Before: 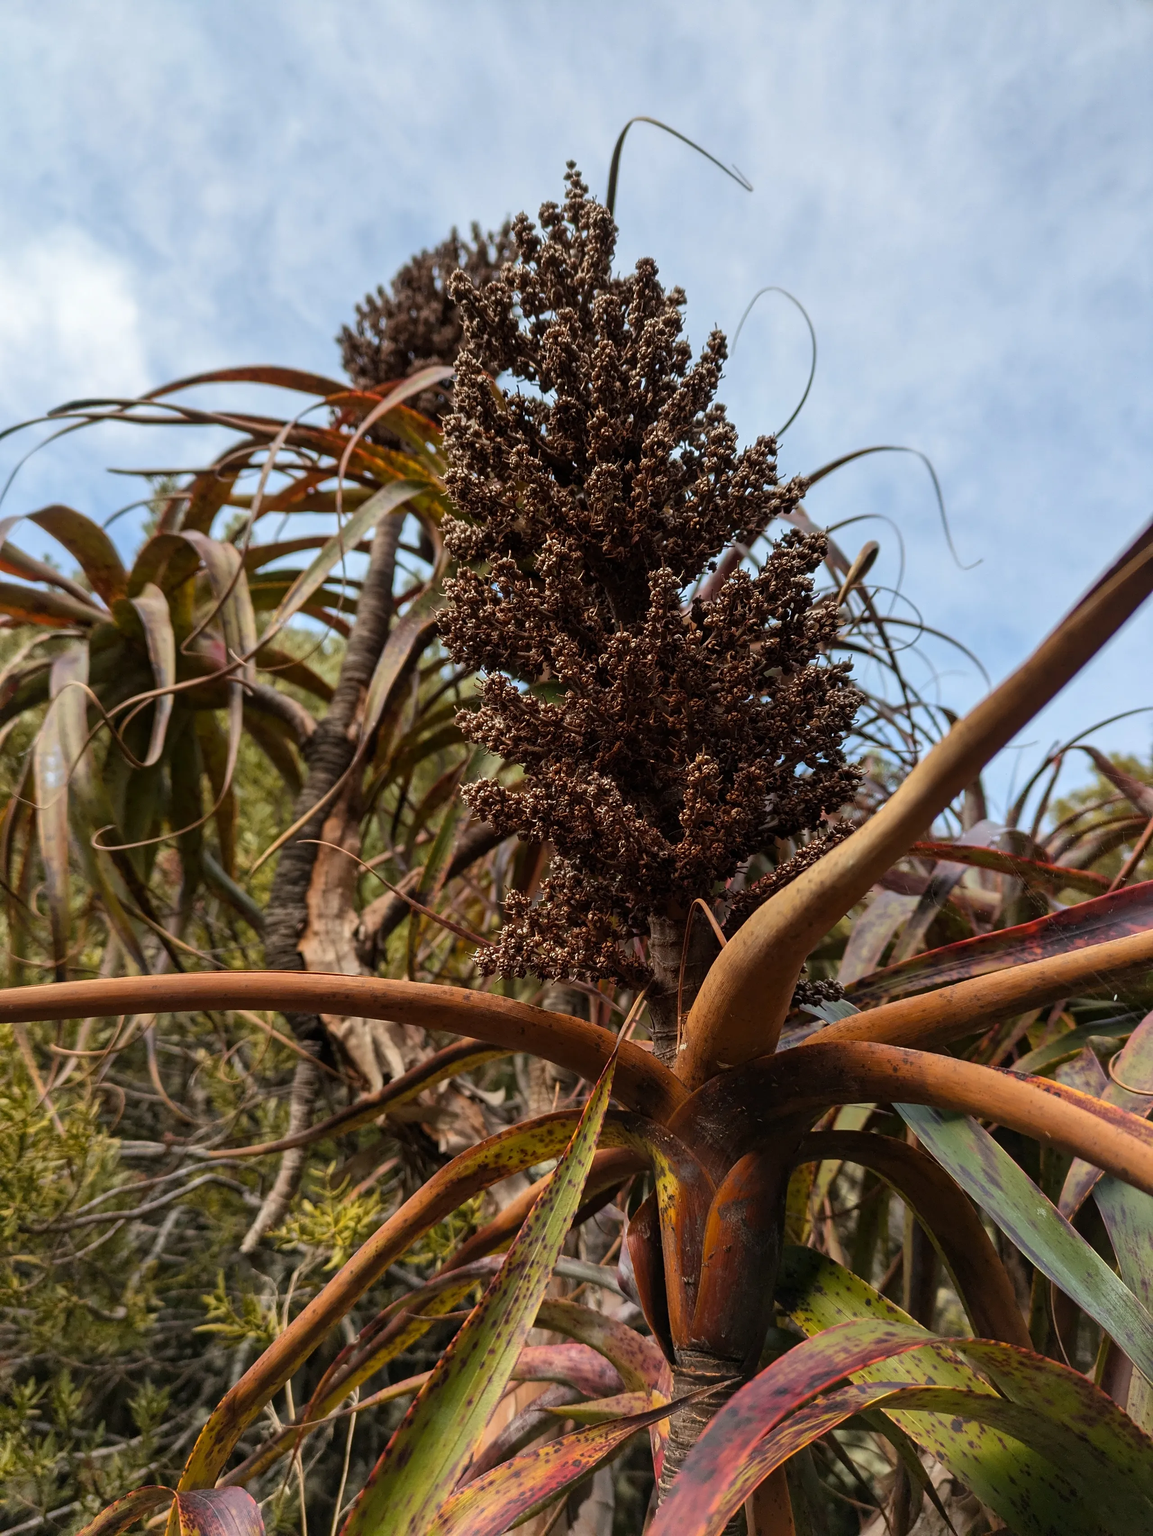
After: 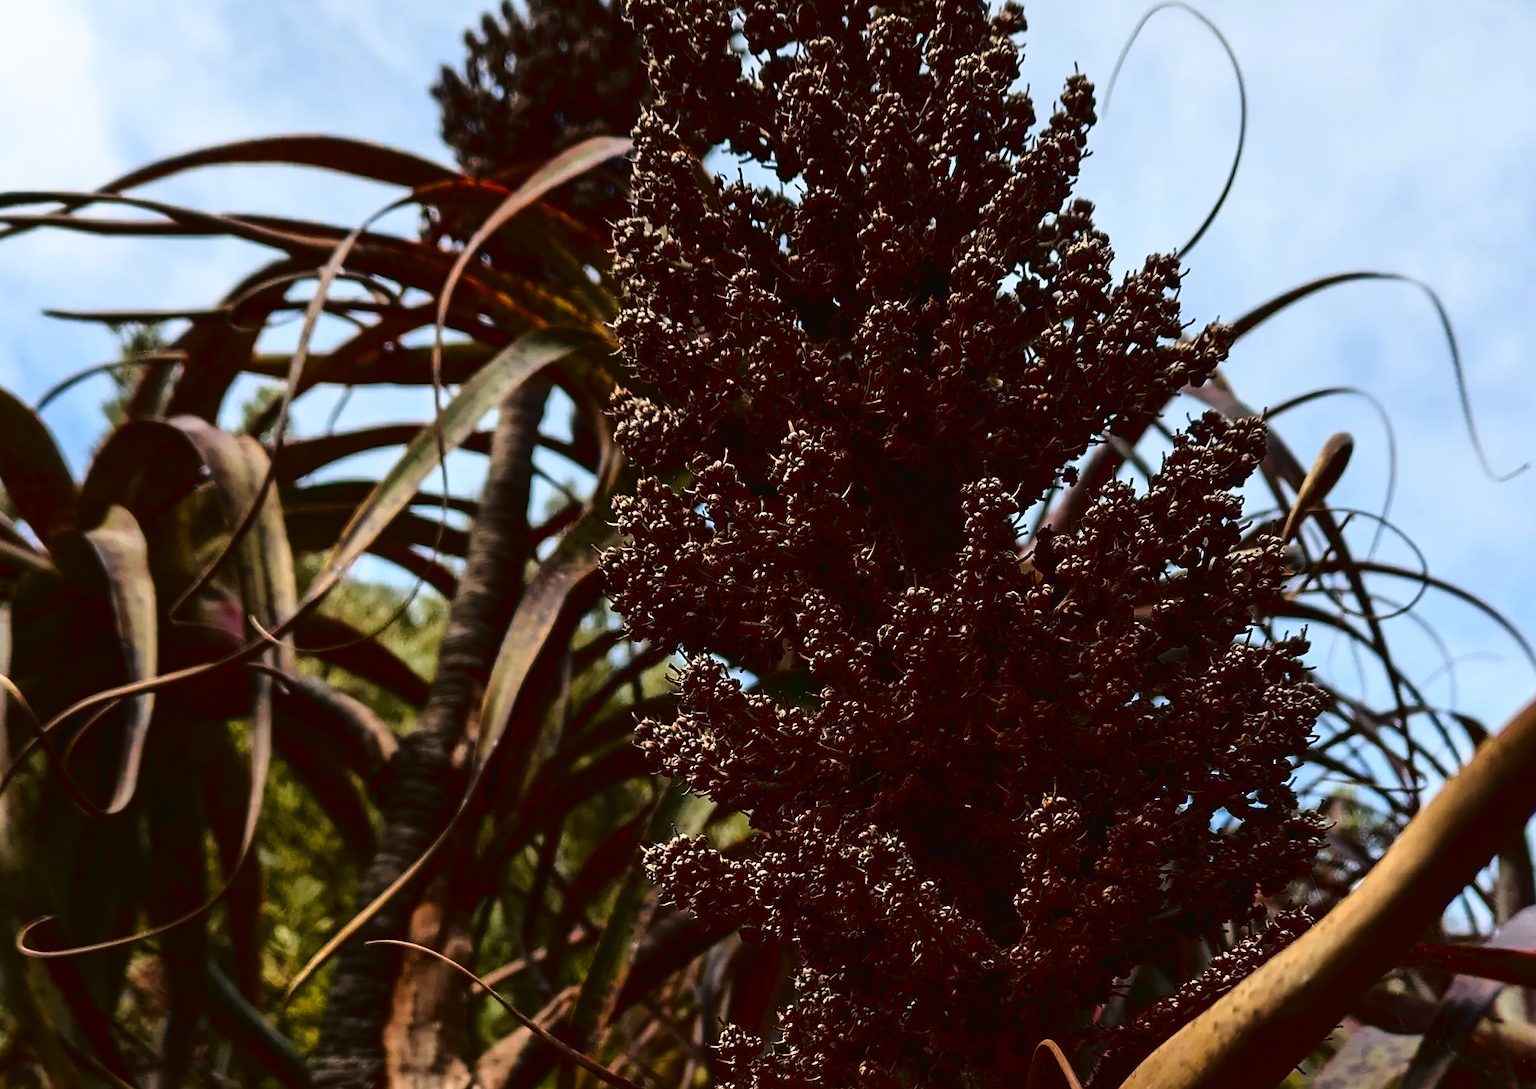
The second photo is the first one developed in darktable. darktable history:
contrast brightness saturation: contrast 0.104, brightness -0.255, saturation 0.137
shadows and highlights: shadows 1.5, highlights 41.02
crop: left 7.147%, top 18.651%, right 14.353%, bottom 39.545%
tone curve: curves: ch0 [(0, 0.023) (0.132, 0.075) (0.256, 0.2) (0.454, 0.495) (0.708, 0.78) (0.844, 0.896) (1, 0.98)]; ch1 [(0, 0) (0.37, 0.308) (0.478, 0.46) (0.499, 0.5) (0.513, 0.508) (0.526, 0.533) (0.59, 0.612) (0.764, 0.804) (1, 1)]; ch2 [(0, 0) (0.312, 0.313) (0.461, 0.454) (0.48, 0.477) (0.503, 0.5) (0.526, 0.54) (0.564, 0.595) (0.631, 0.676) (0.713, 0.767) (0.985, 0.966)], color space Lab, linked channels
